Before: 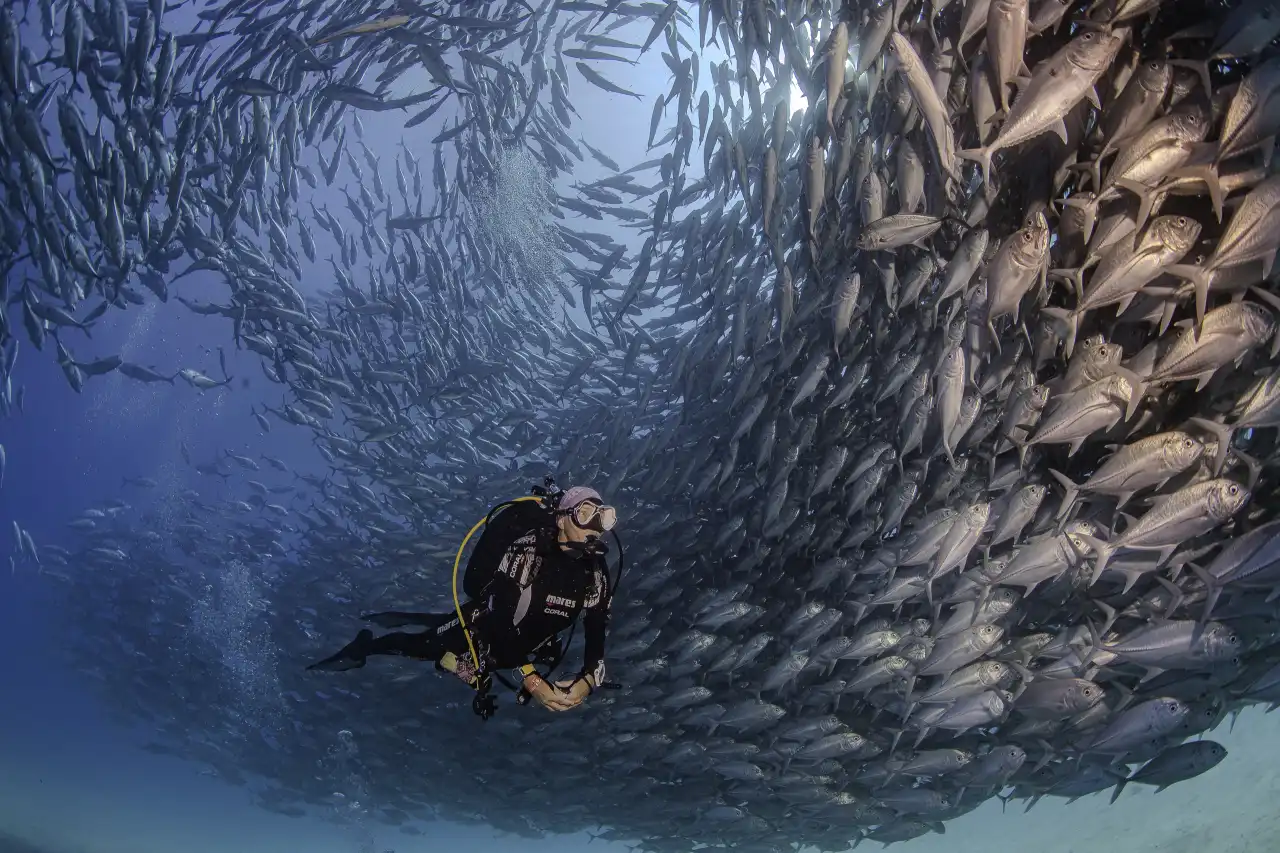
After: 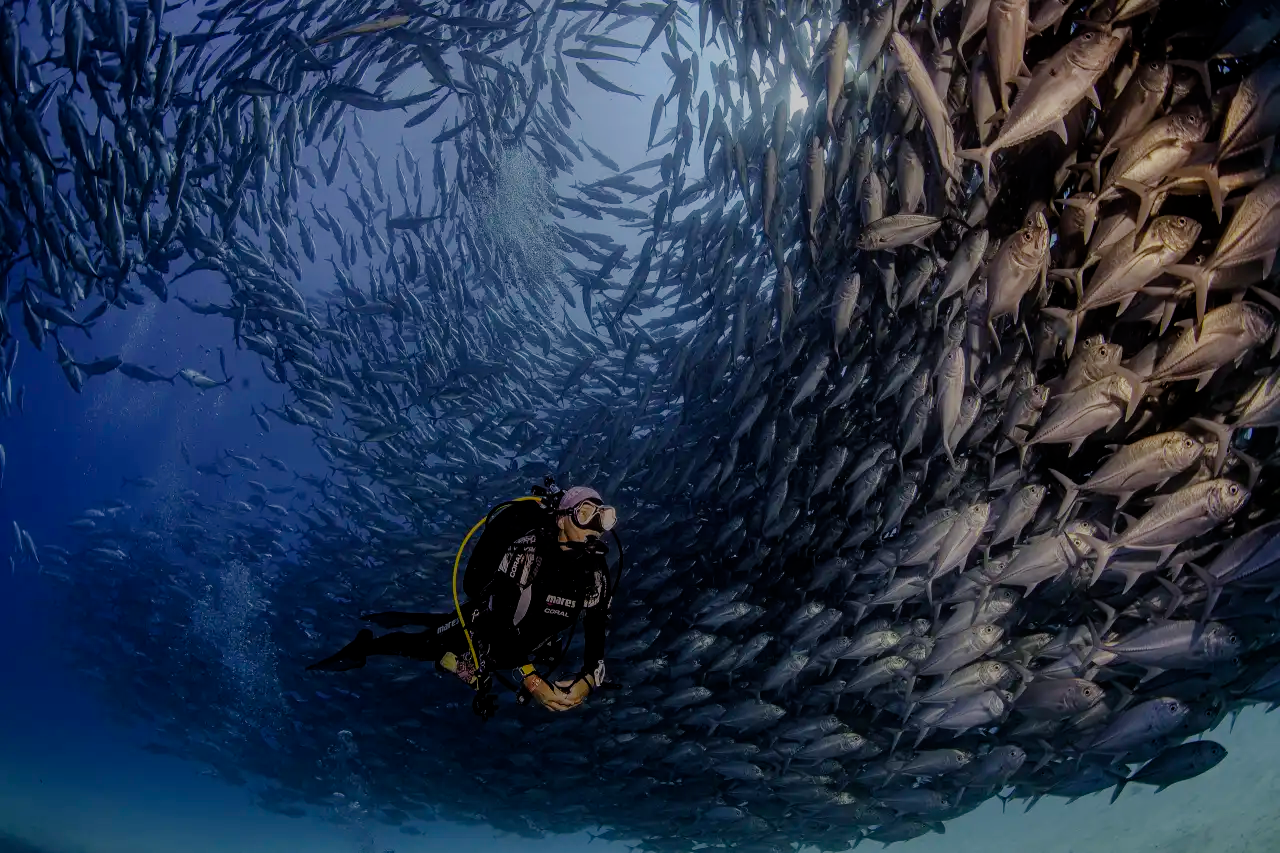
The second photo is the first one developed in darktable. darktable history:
color balance rgb: perceptual saturation grading › global saturation 20%, global vibrance 20%
filmic rgb: middle gray luminance 29%, black relative exposure -10.3 EV, white relative exposure 5.5 EV, threshold 6 EV, target black luminance 0%, hardness 3.95, latitude 2.04%, contrast 1.132, highlights saturation mix 5%, shadows ↔ highlights balance 15.11%, add noise in highlights 0, preserve chrominance no, color science v3 (2019), use custom middle-gray values true, iterations of high-quality reconstruction 0, contrast in highlights soft, enable highlight reconstruction true
